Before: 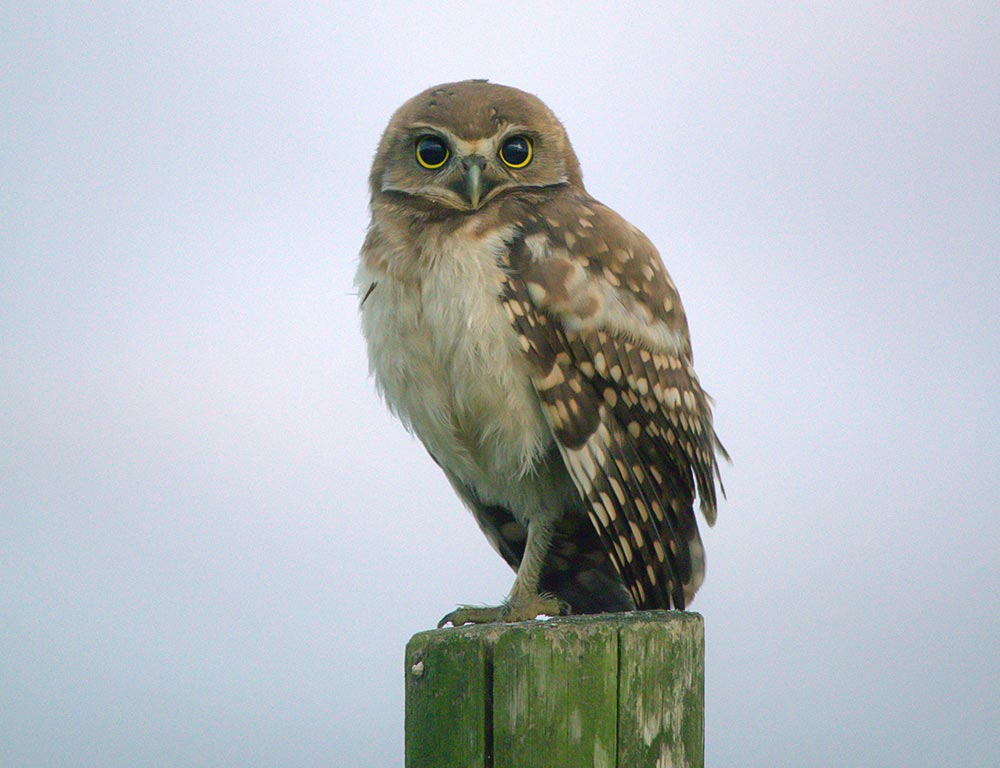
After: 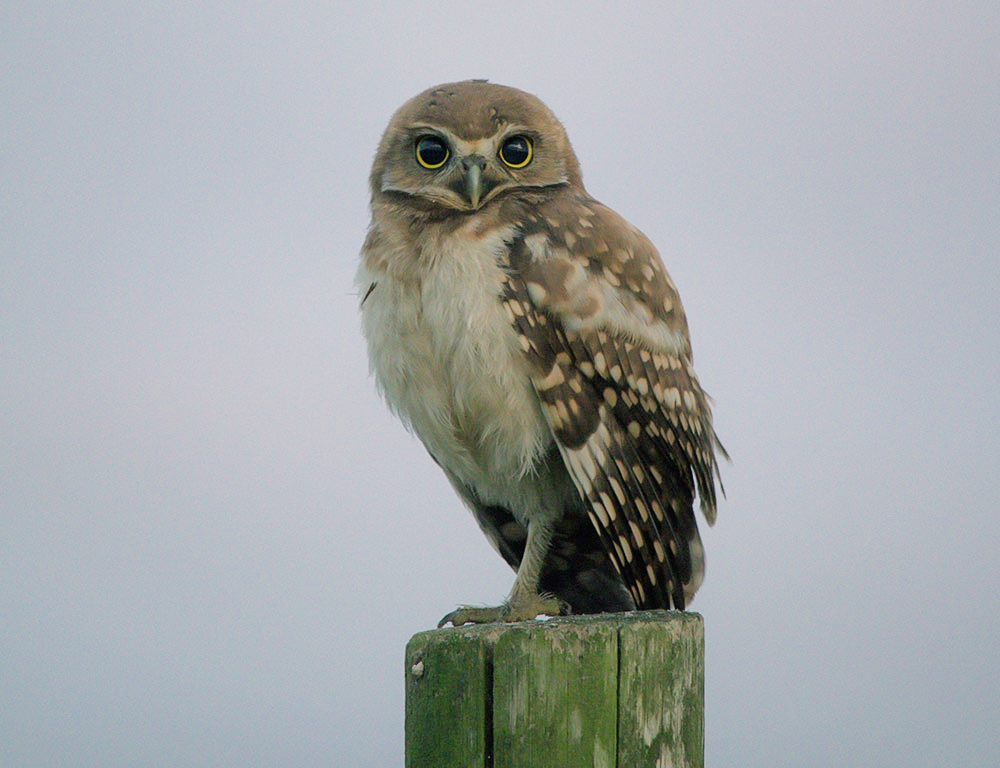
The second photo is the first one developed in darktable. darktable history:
filmic rgb: black relative exposure -7.65 EV, white relative exposure 4.56 EV, threshold 5.95 EV, hardness 3.61, enable highlight reconstruction true
contrast brightness saturation: saturation -0.067
